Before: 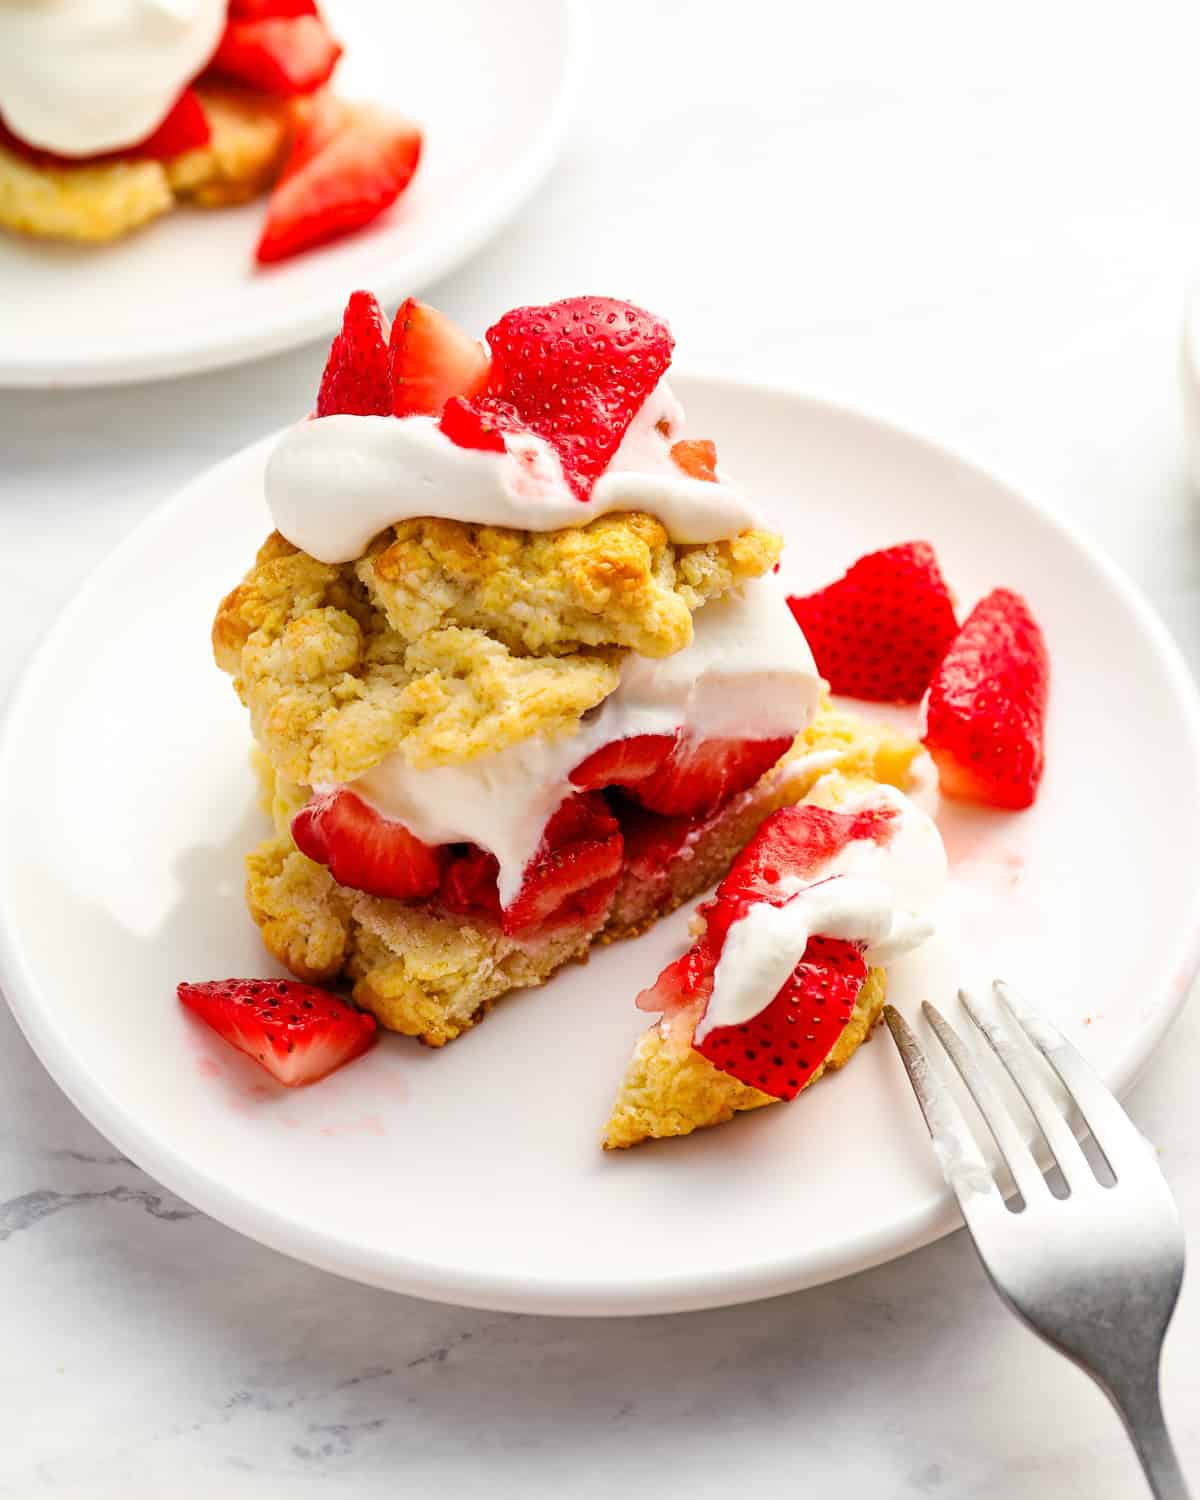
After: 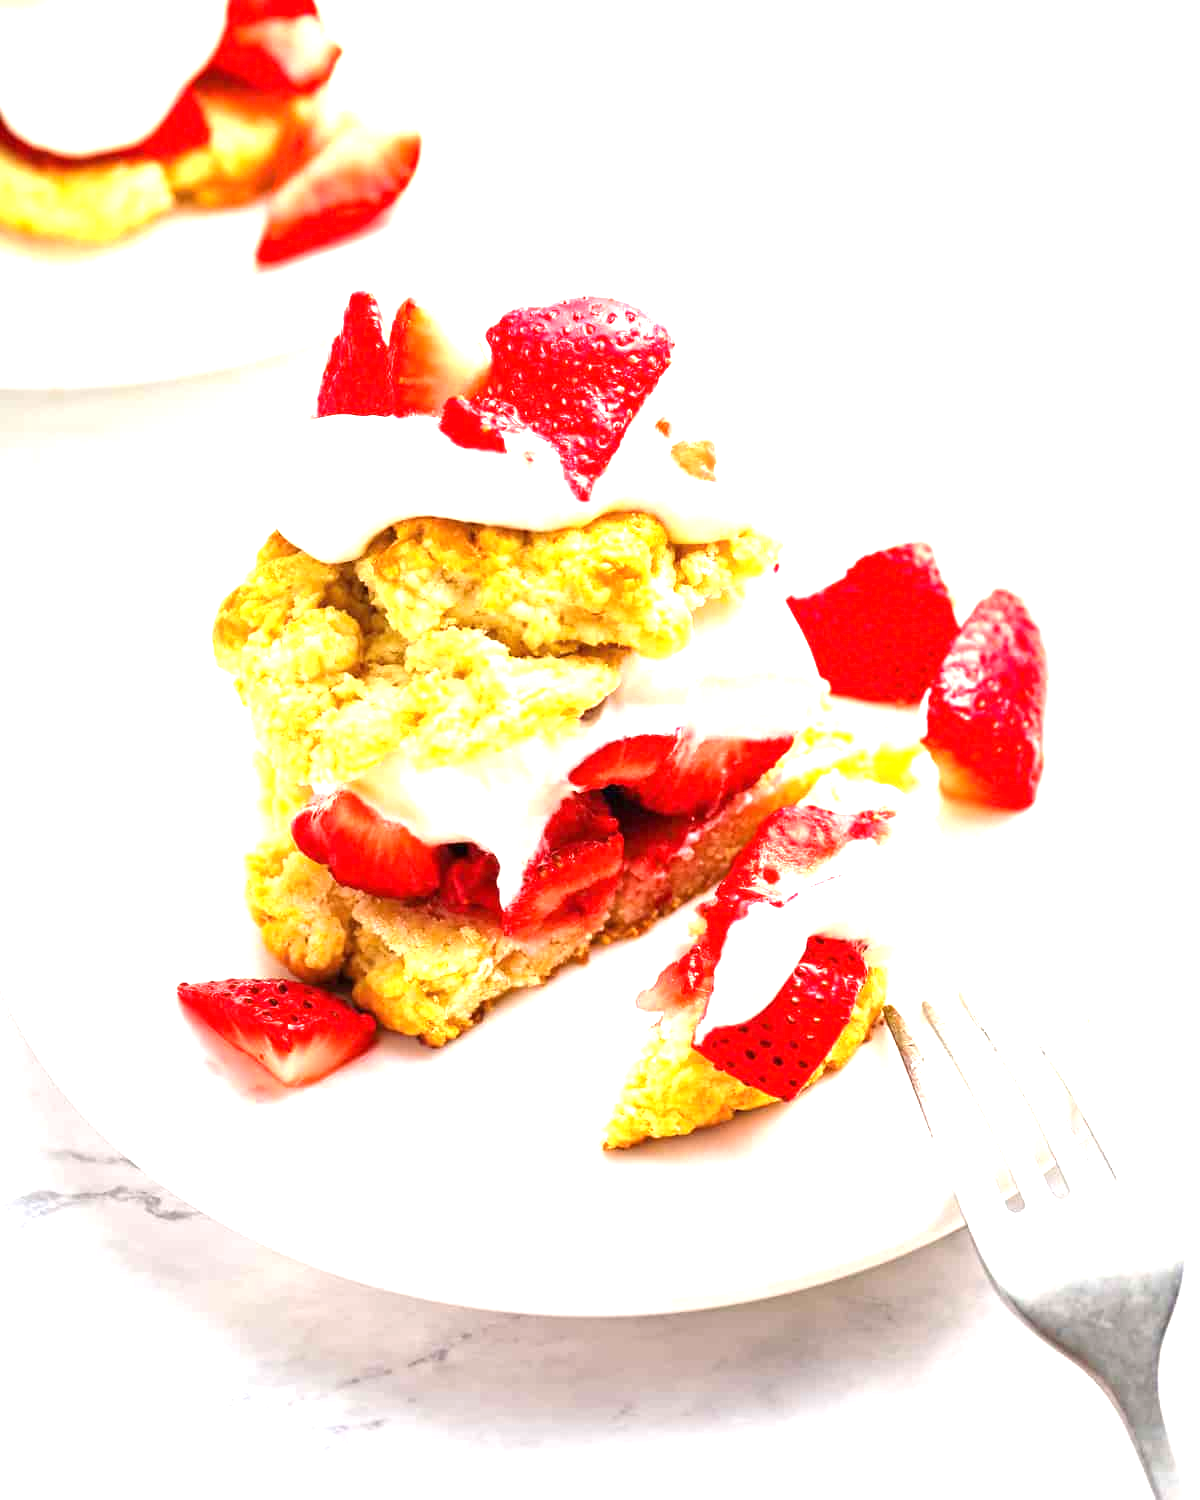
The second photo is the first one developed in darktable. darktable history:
exposure: black level correction 0, exposure 1.465 EV, compensate highlight preservation false
